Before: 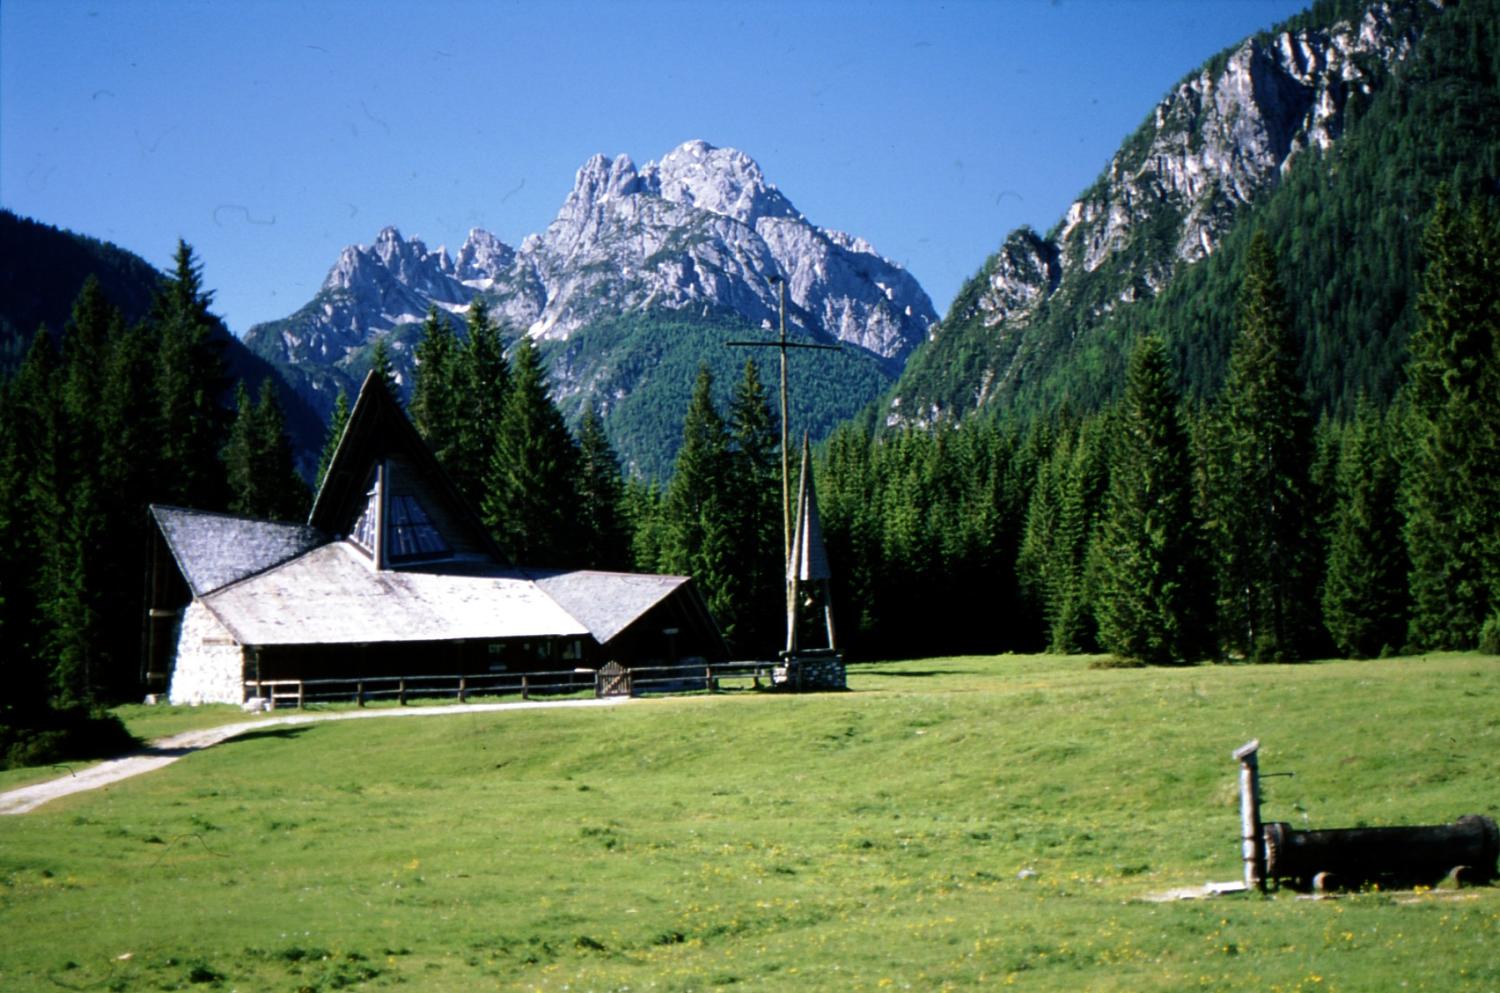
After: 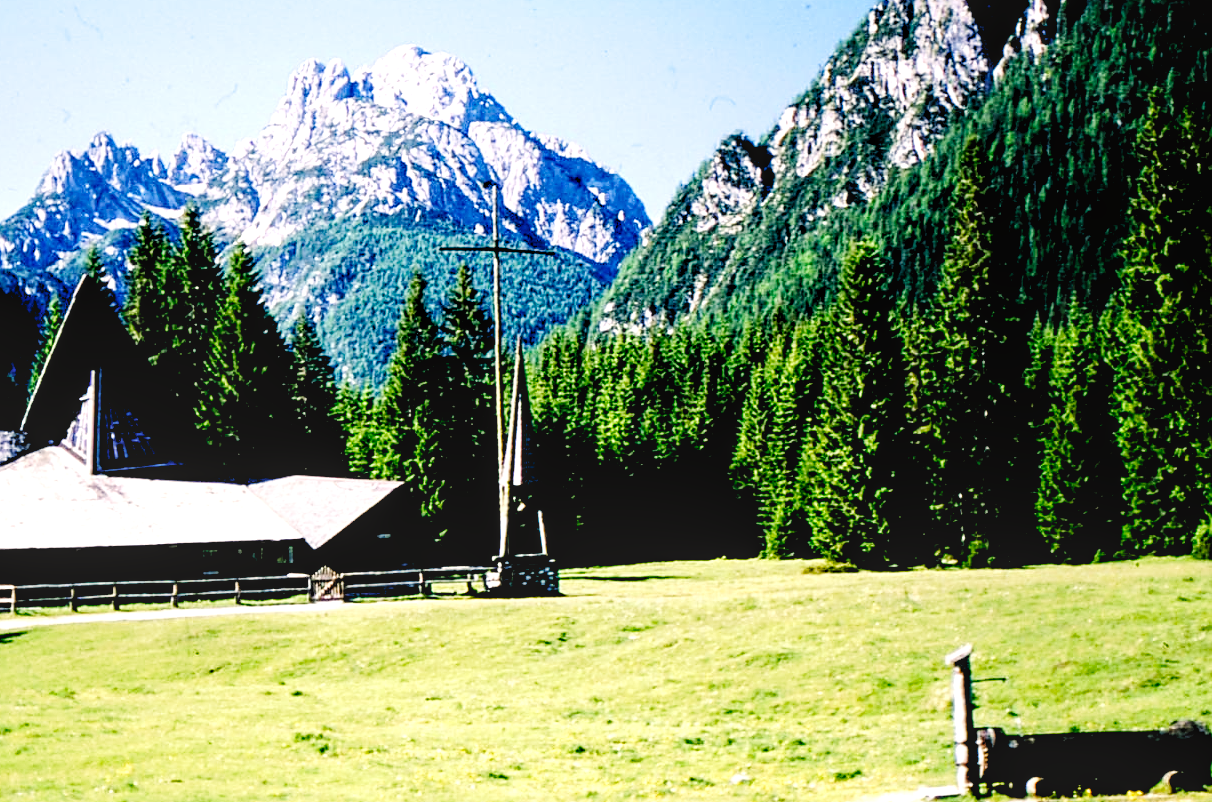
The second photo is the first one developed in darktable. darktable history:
exposure: black level correction 0.01, exposure 1 EV, compensate highlight preservation false
sharpen: on, module defaults
color correction: highlights a* 3.84, highlights b* 5.07
crop: left 19.159%, top 9.58%, bottom 9.58%
rgb levels: levels [[0.01, 0.419, 0.839], [0, 0.5, 1], [0, 0.5, 1]]
local contrast: on, module defaults
base curve: curves: ch0 [(0, 0) (0.036, 0.025) (0.121, 0.166) (0.206, 0.329) (0.605, 0.79) (1, 1)], preserve colors none
